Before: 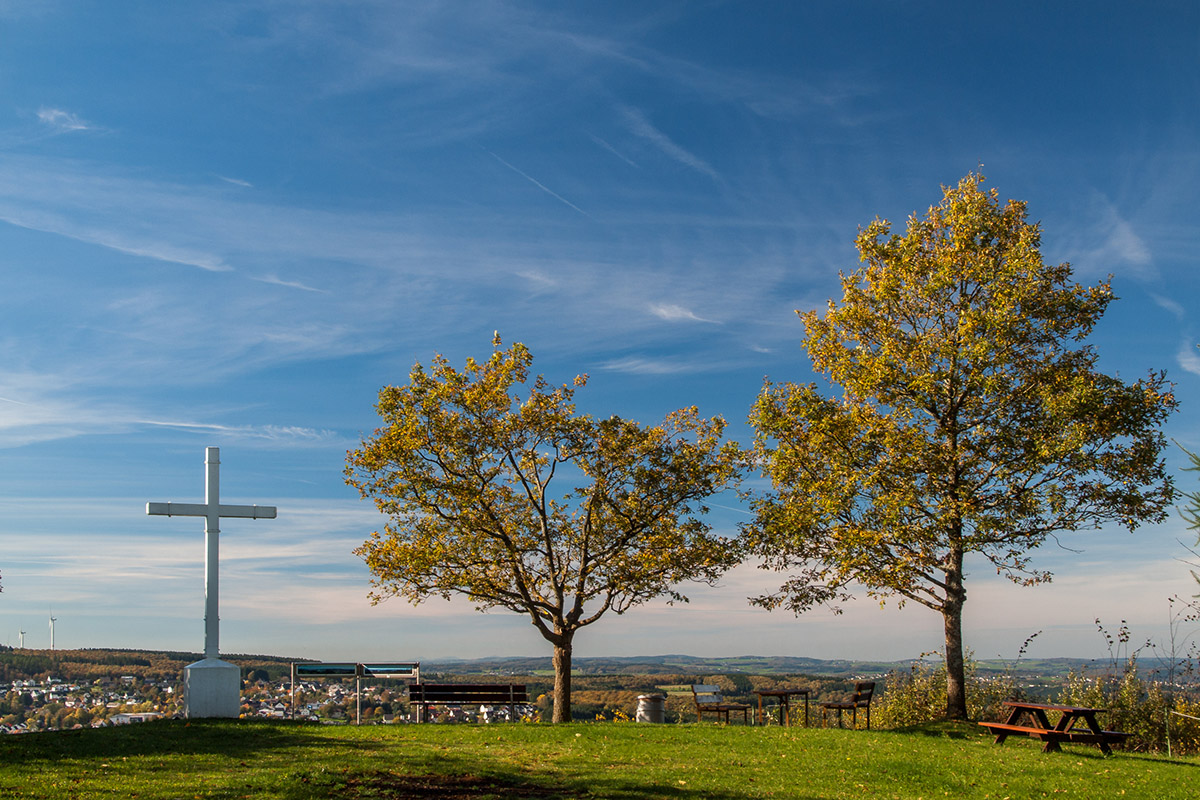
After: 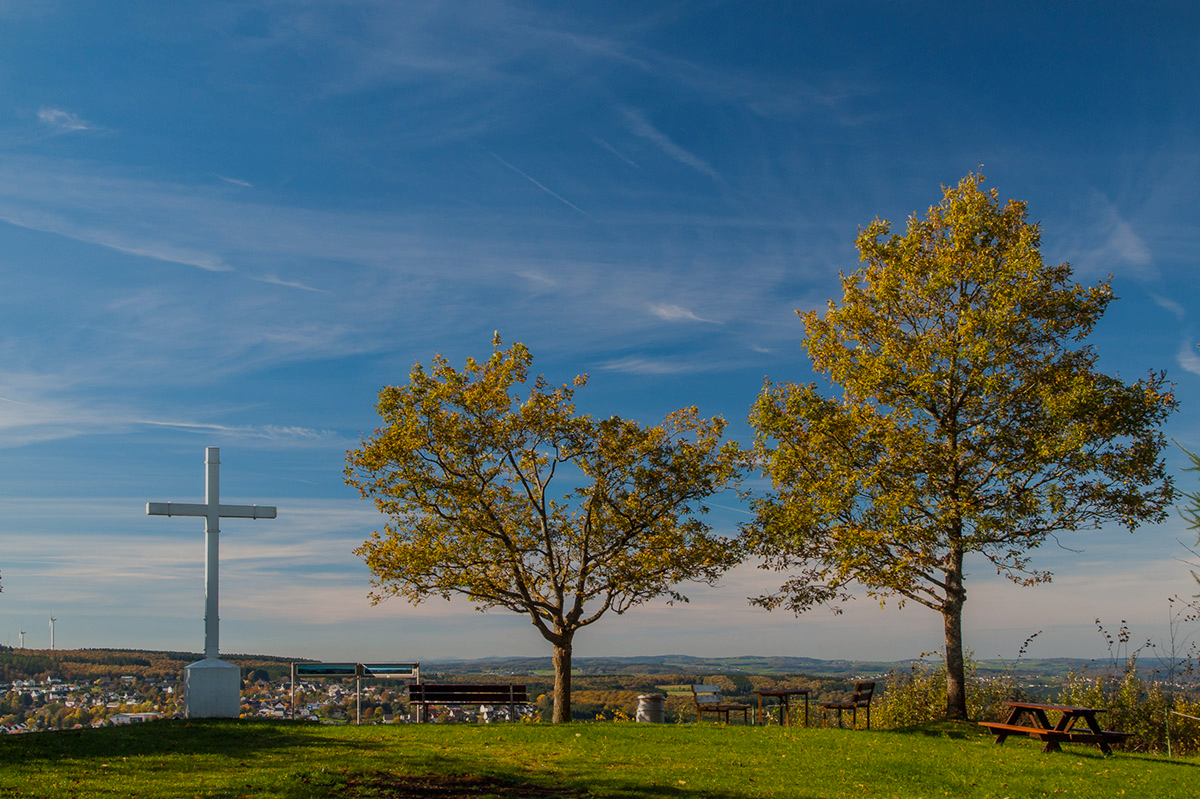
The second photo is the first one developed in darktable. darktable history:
crop: bottom 0.072%
exposure: exposure -0.458 EV, compensate highlight preservation false
color balance rgb: perceptual saturation grading › global saturation 19.617%, contrast -9.589%
contrast brightness saturation: saturation -0.059
